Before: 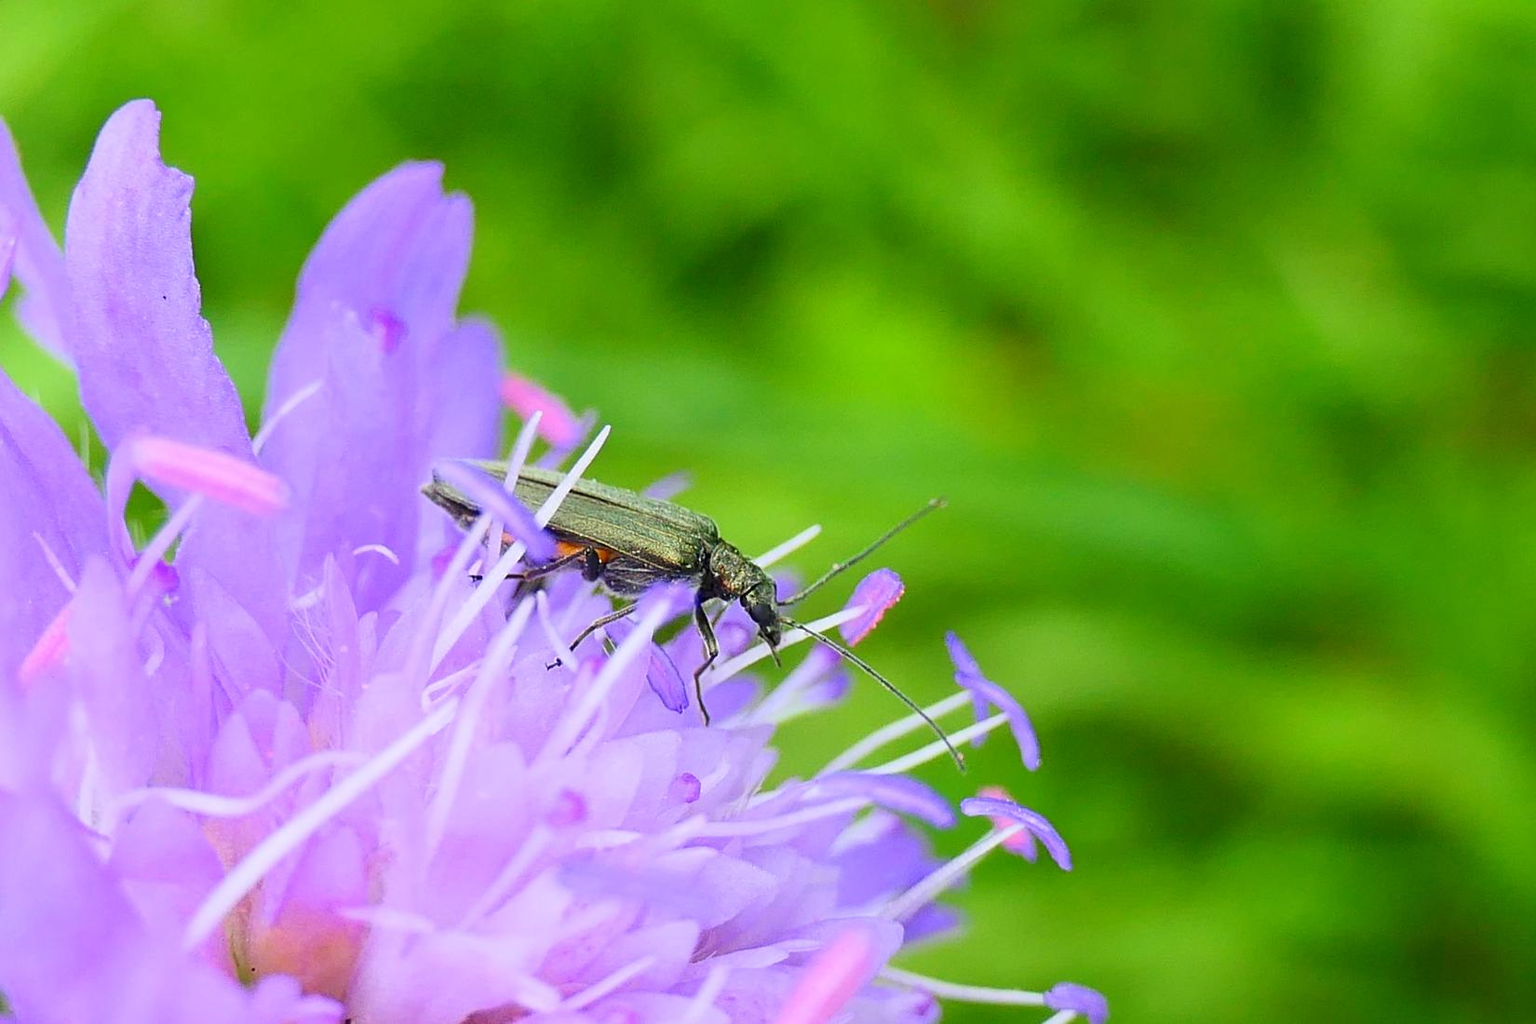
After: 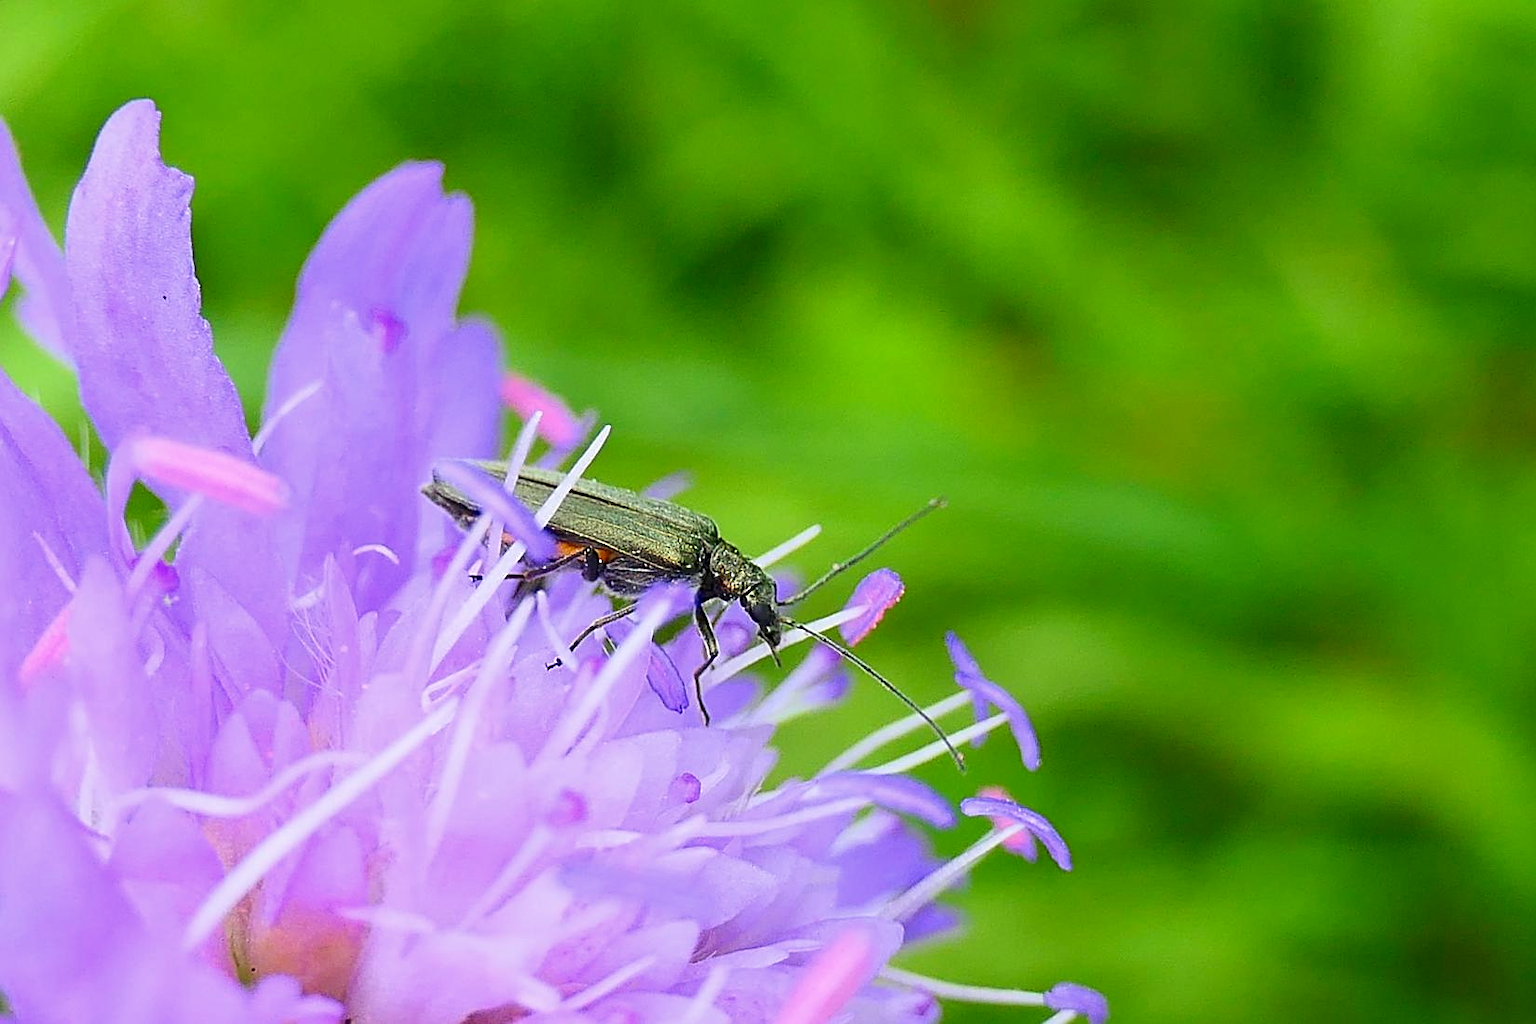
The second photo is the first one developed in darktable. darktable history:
sharpen: on, module defaults
contrast brightness saturation: contrast 0.03, brightness -0.04
